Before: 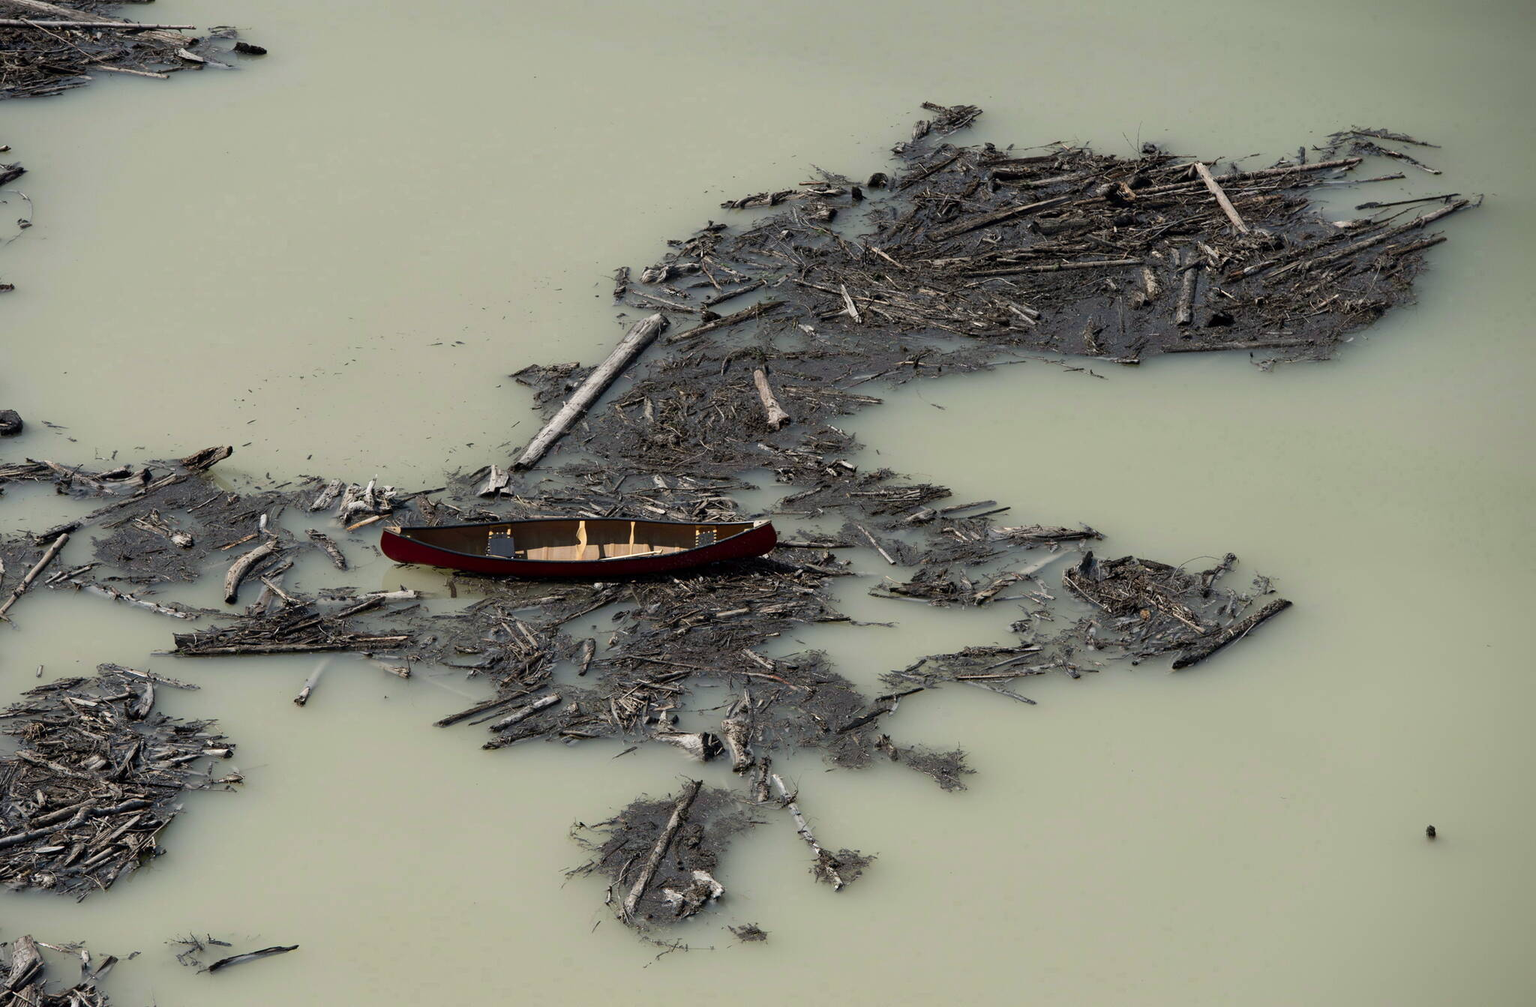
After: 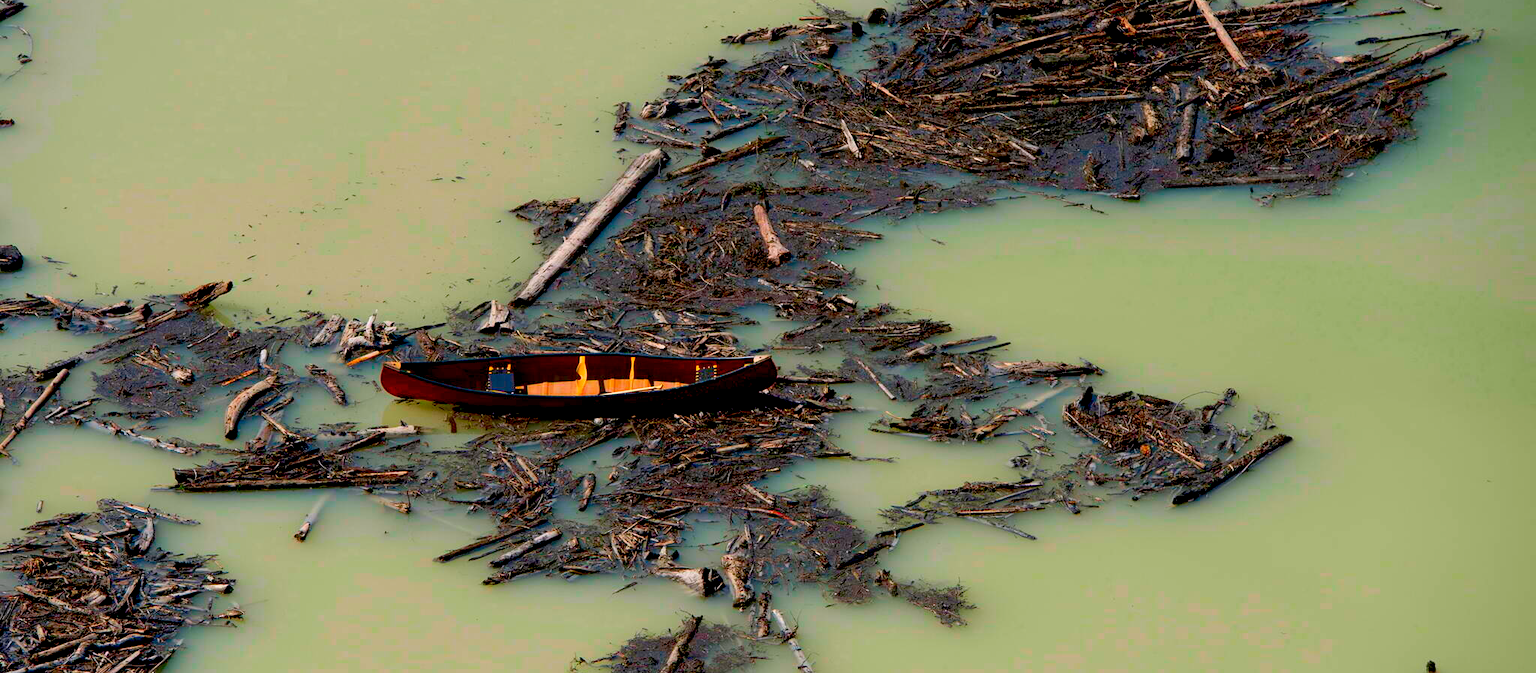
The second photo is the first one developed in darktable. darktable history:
exposure: black level correction 0.016, exposure -0.008 EV, compensate highlight preservation false
color correction: highlights a* 1.5, highlights b* -1.68, saturation 2.53
crop: top 16.415%, bottom 16.686%
